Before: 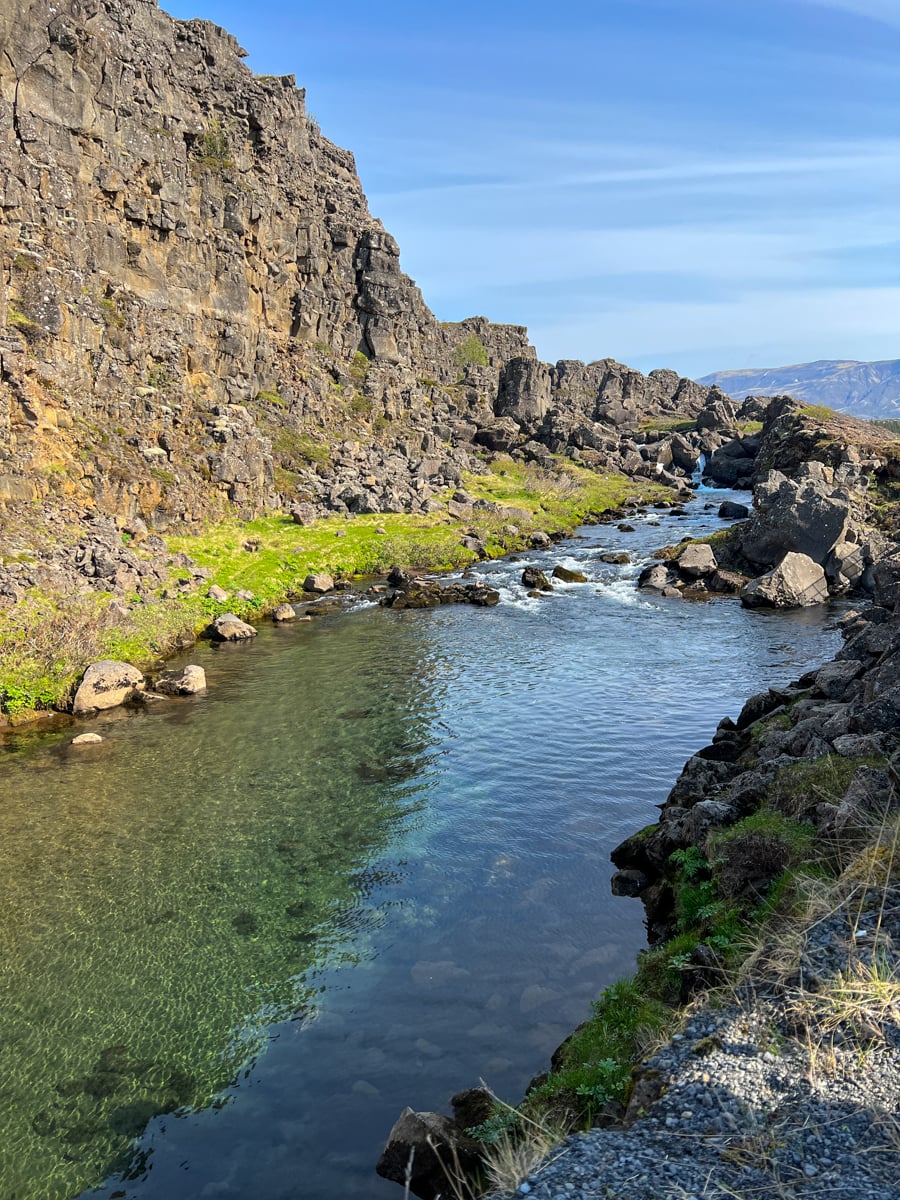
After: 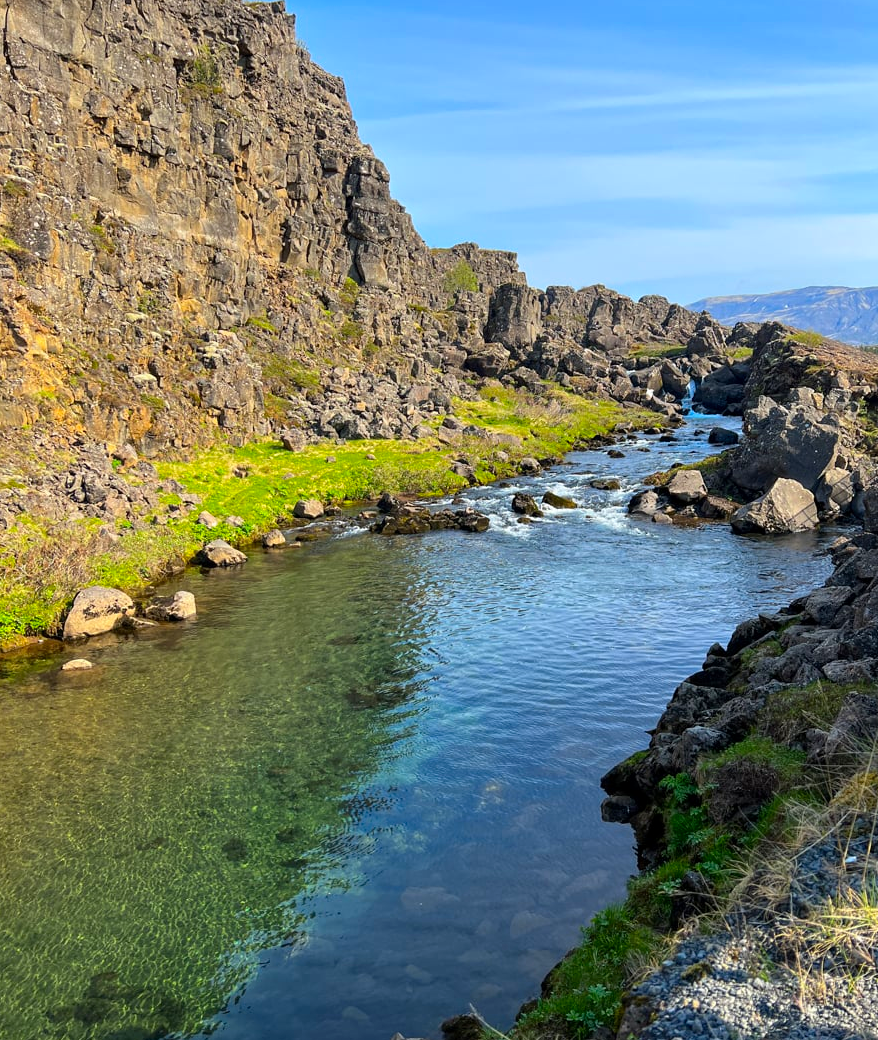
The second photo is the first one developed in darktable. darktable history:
crop: left 1.174%, top 6.176%, right 1.252%, bottom 7.149%
local contrast: mode bilateral grid, contrast 16, coarseness 36, detail 105%, midtone range 0.2
color correction: highlights b* -0.039, saturation 1.32
